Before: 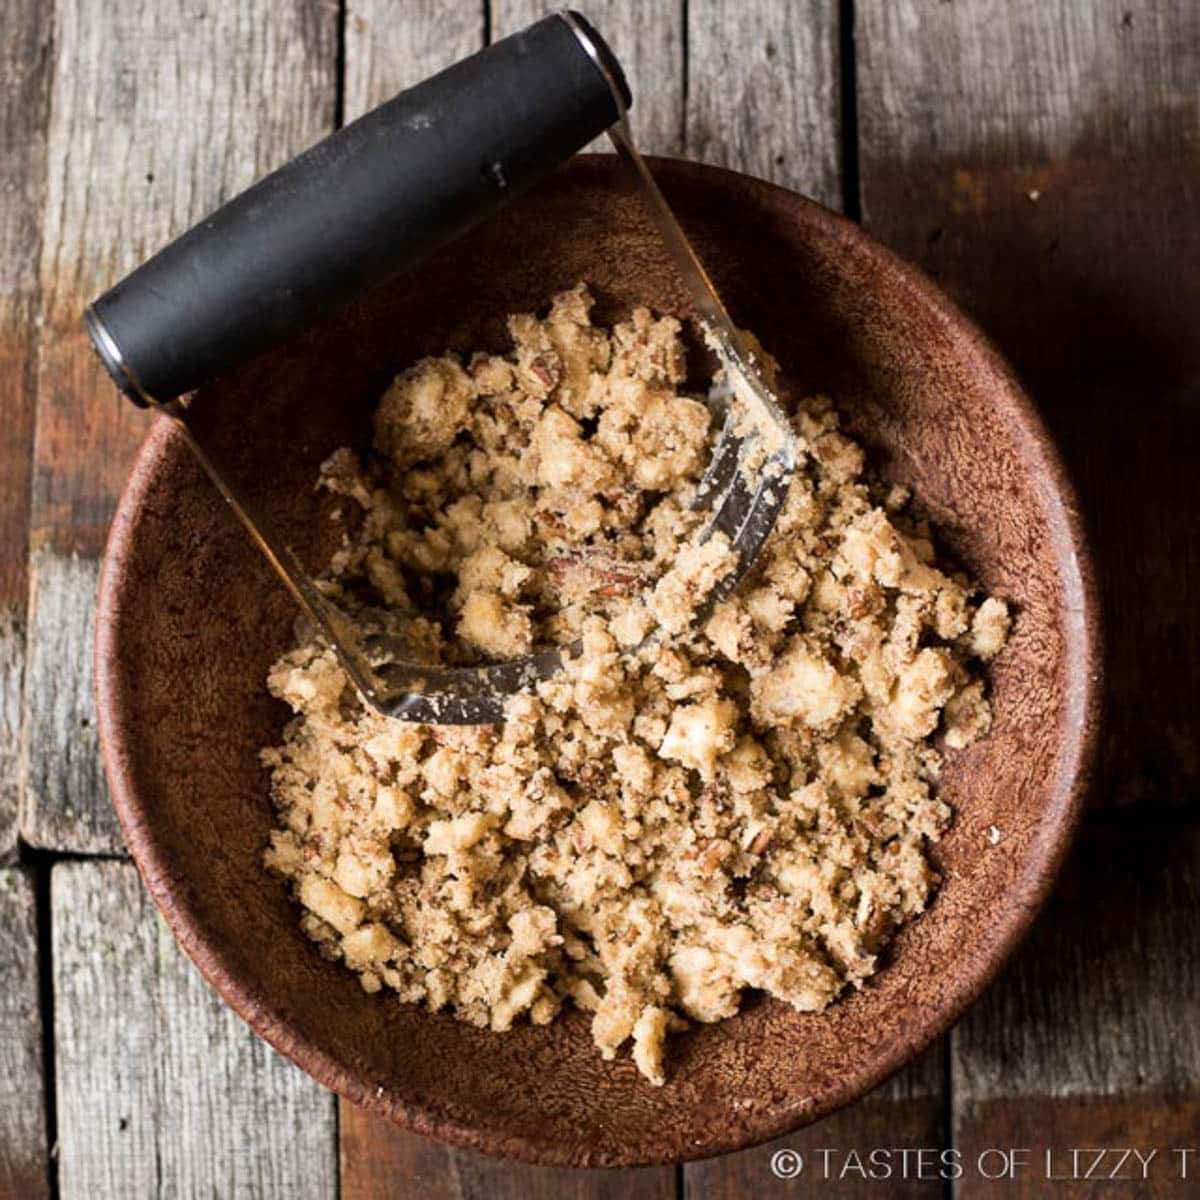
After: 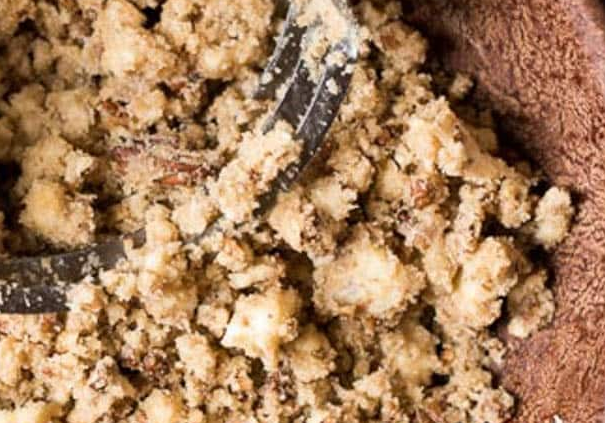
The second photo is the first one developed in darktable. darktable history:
crop: left 36.427%, top 34.299%, right 13.129%, bottom 30.407%
